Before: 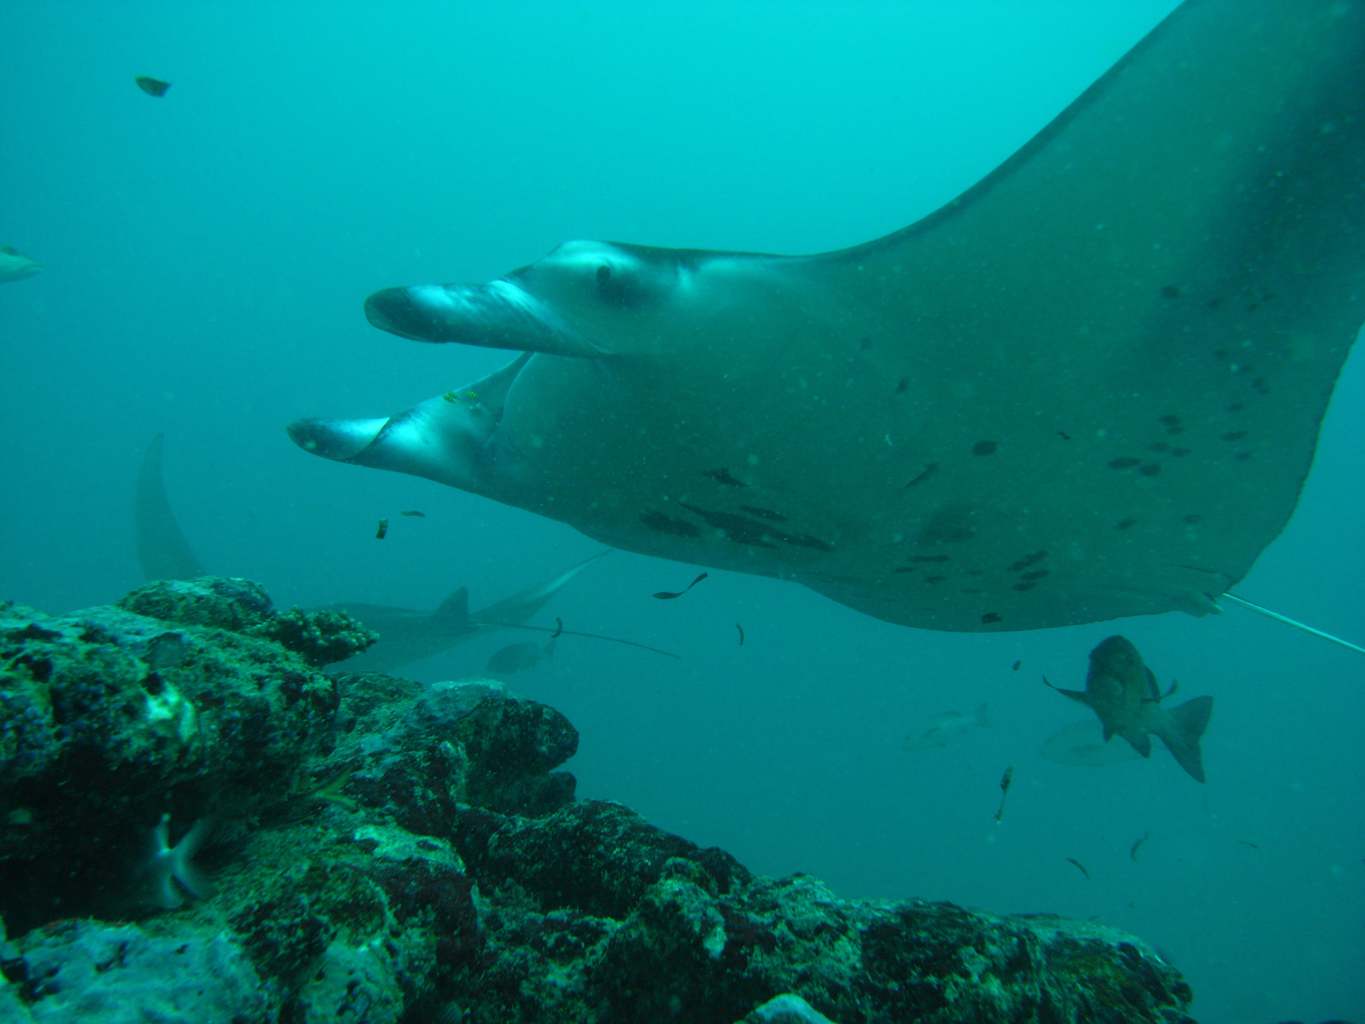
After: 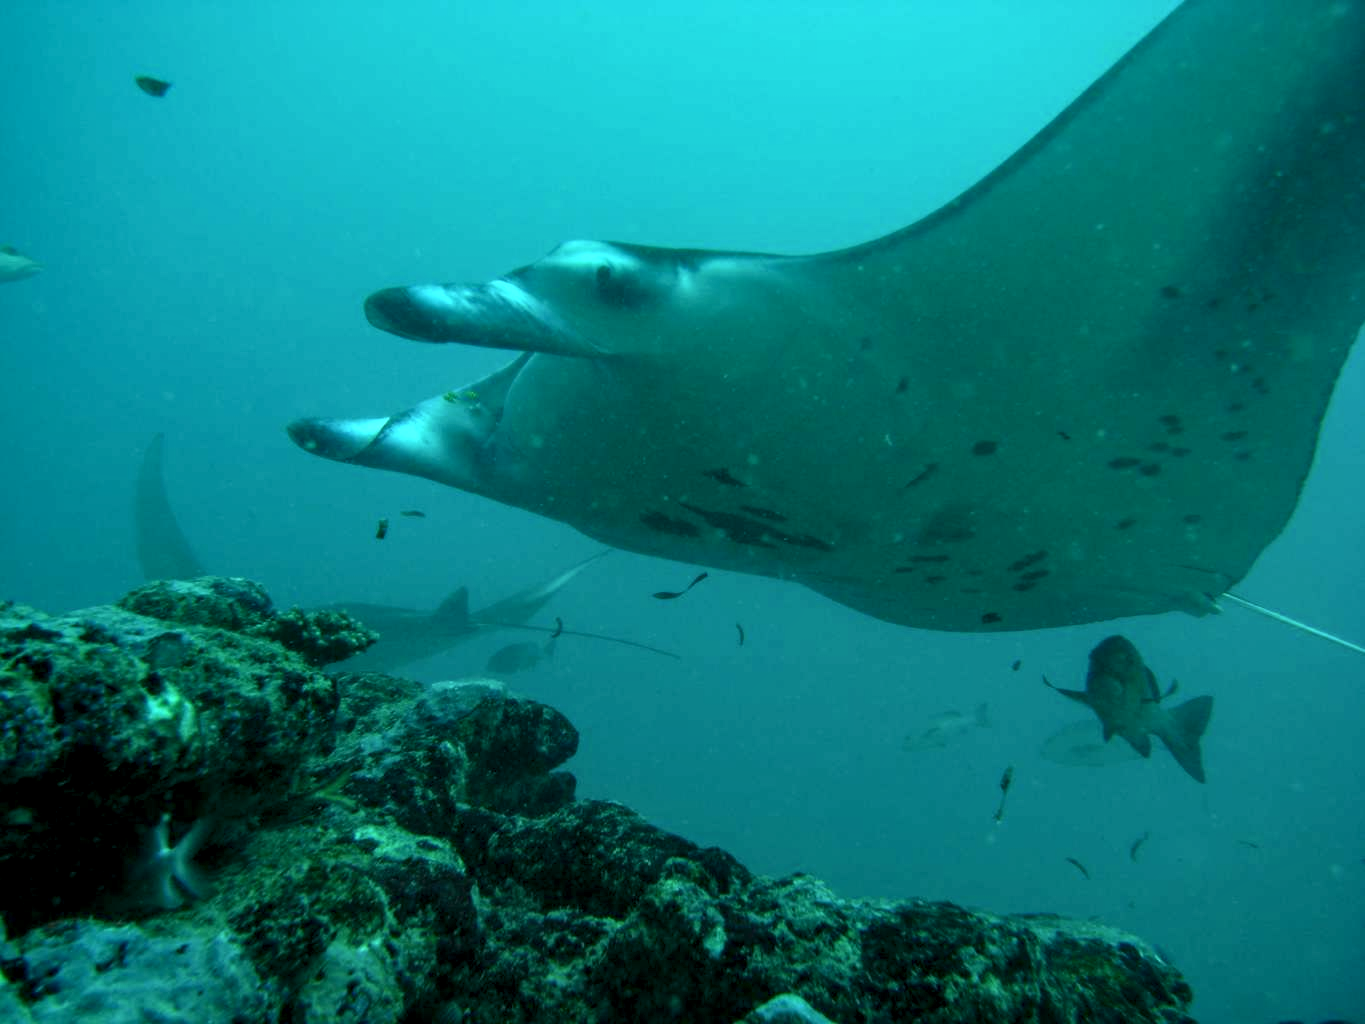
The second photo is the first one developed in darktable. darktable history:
exposure: compensate highlight preservation false
local contrast: detail 140%
white balance: red 0.982, blue 1.018
